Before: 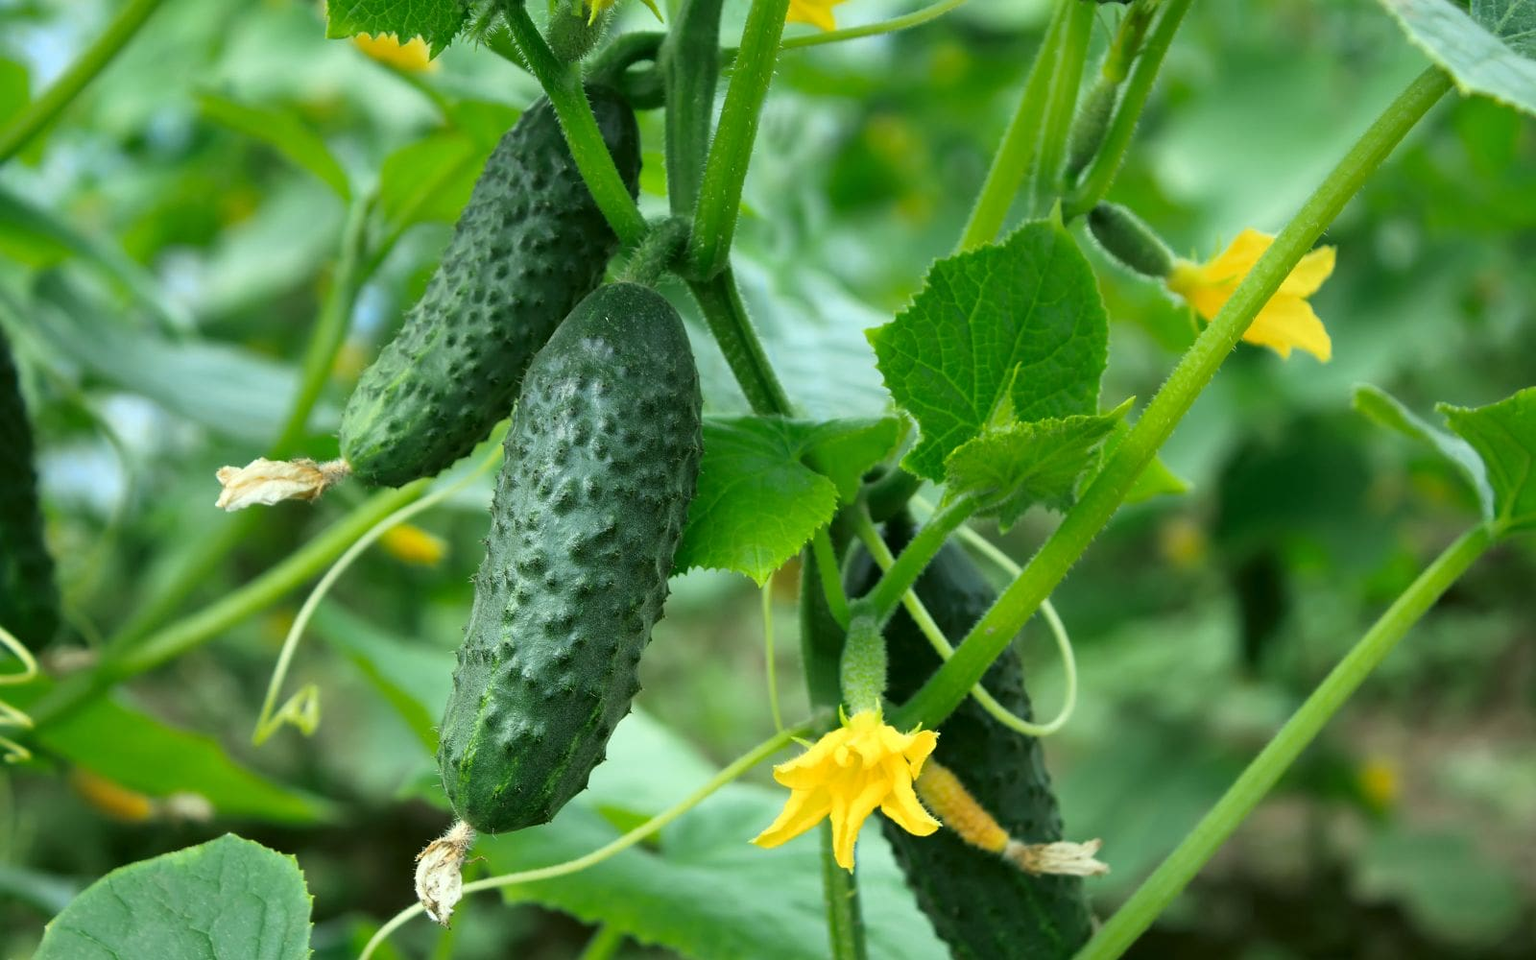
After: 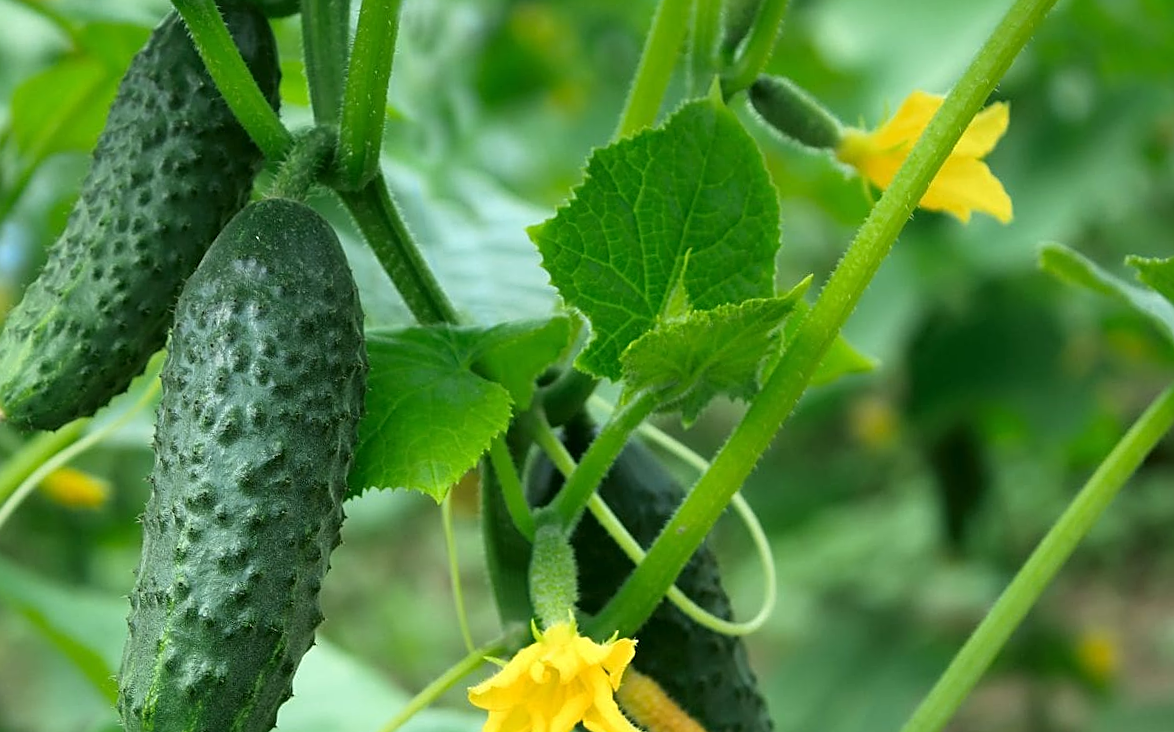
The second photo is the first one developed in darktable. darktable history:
crop and rotate: left 20.74%, top 7.912%, right 0.375%, bottom 13.378%
rotate and perspective: rotation -4.57°, crop left 0.054, crop right 0.944, crop top 0.087, crop bottom 0.914
sharpen: on, module defaults
